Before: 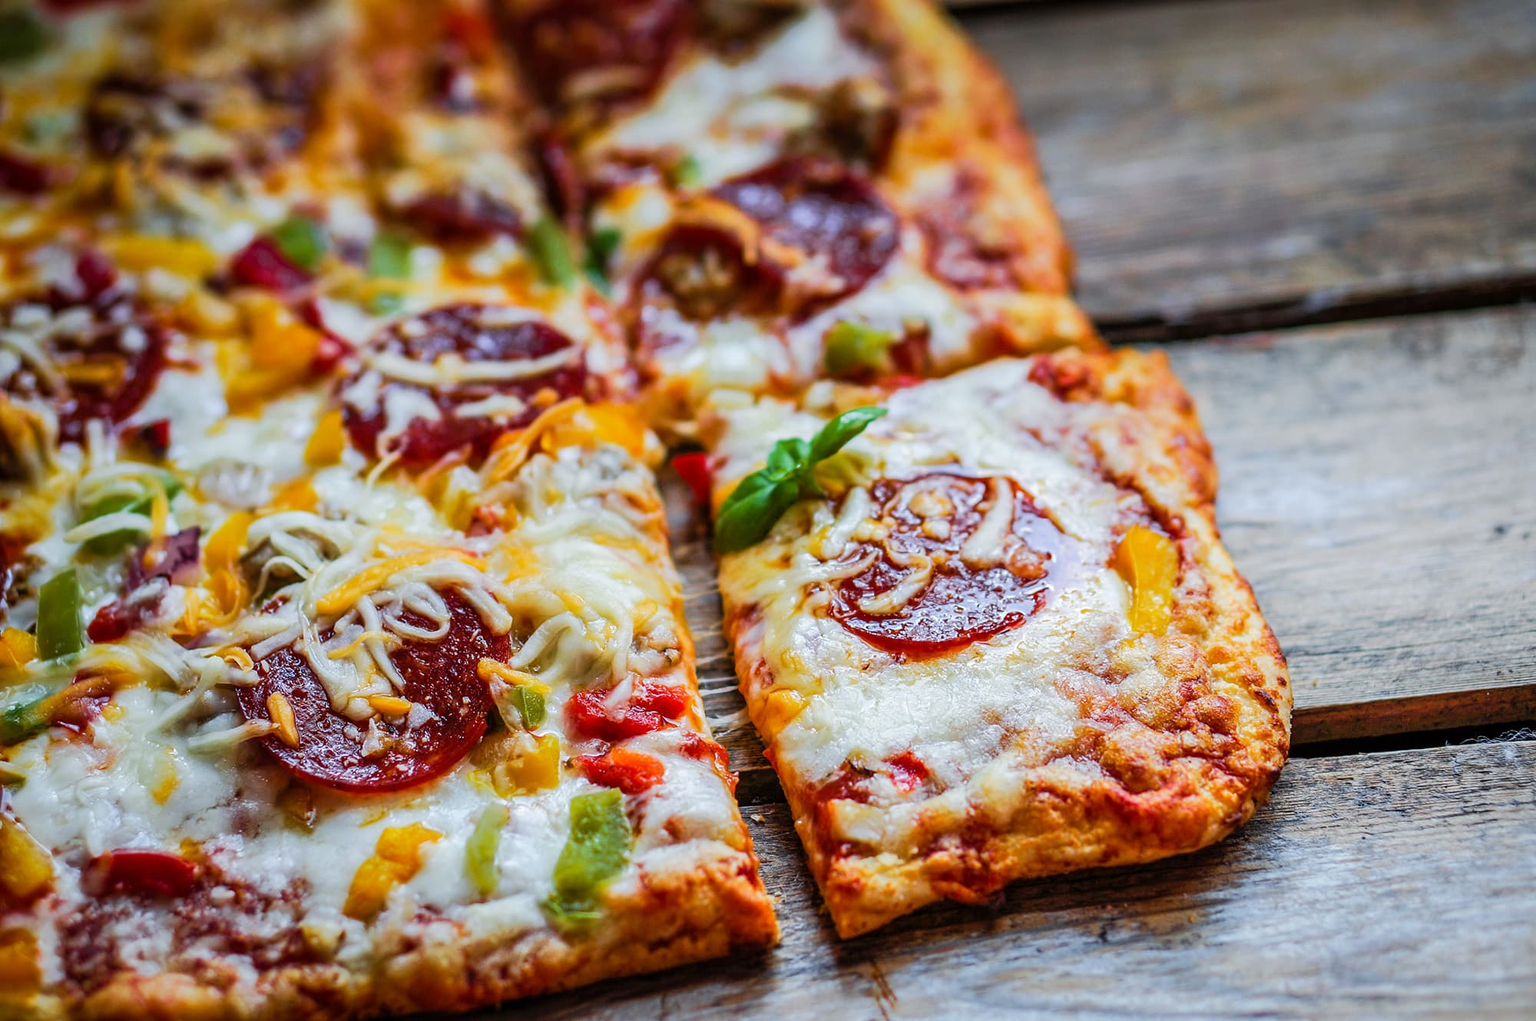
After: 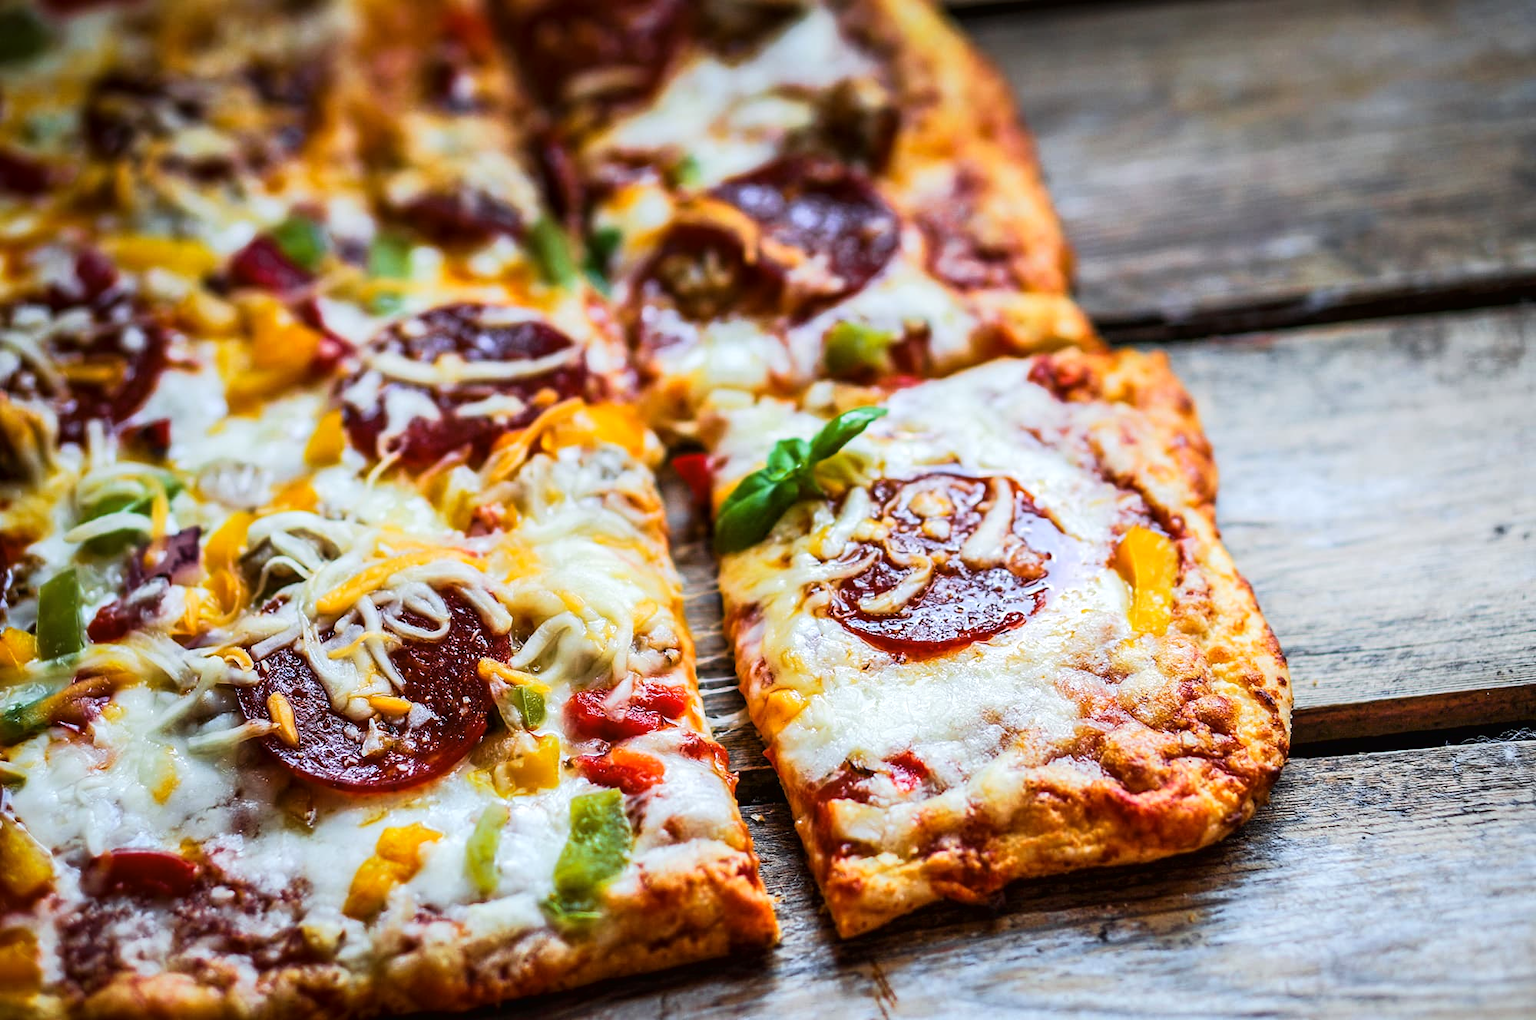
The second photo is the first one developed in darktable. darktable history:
tone curve: curves: ch0 [(0.016, 0.011) (0.204, 0.146) (0.515, 0.476) (0.78, 0.795) (1, 0.981)], color space Lab, linked channels, preserve colors none
exposure: black level correction 0.001, exposure 0.3 EV, compensate highlight preservation false
